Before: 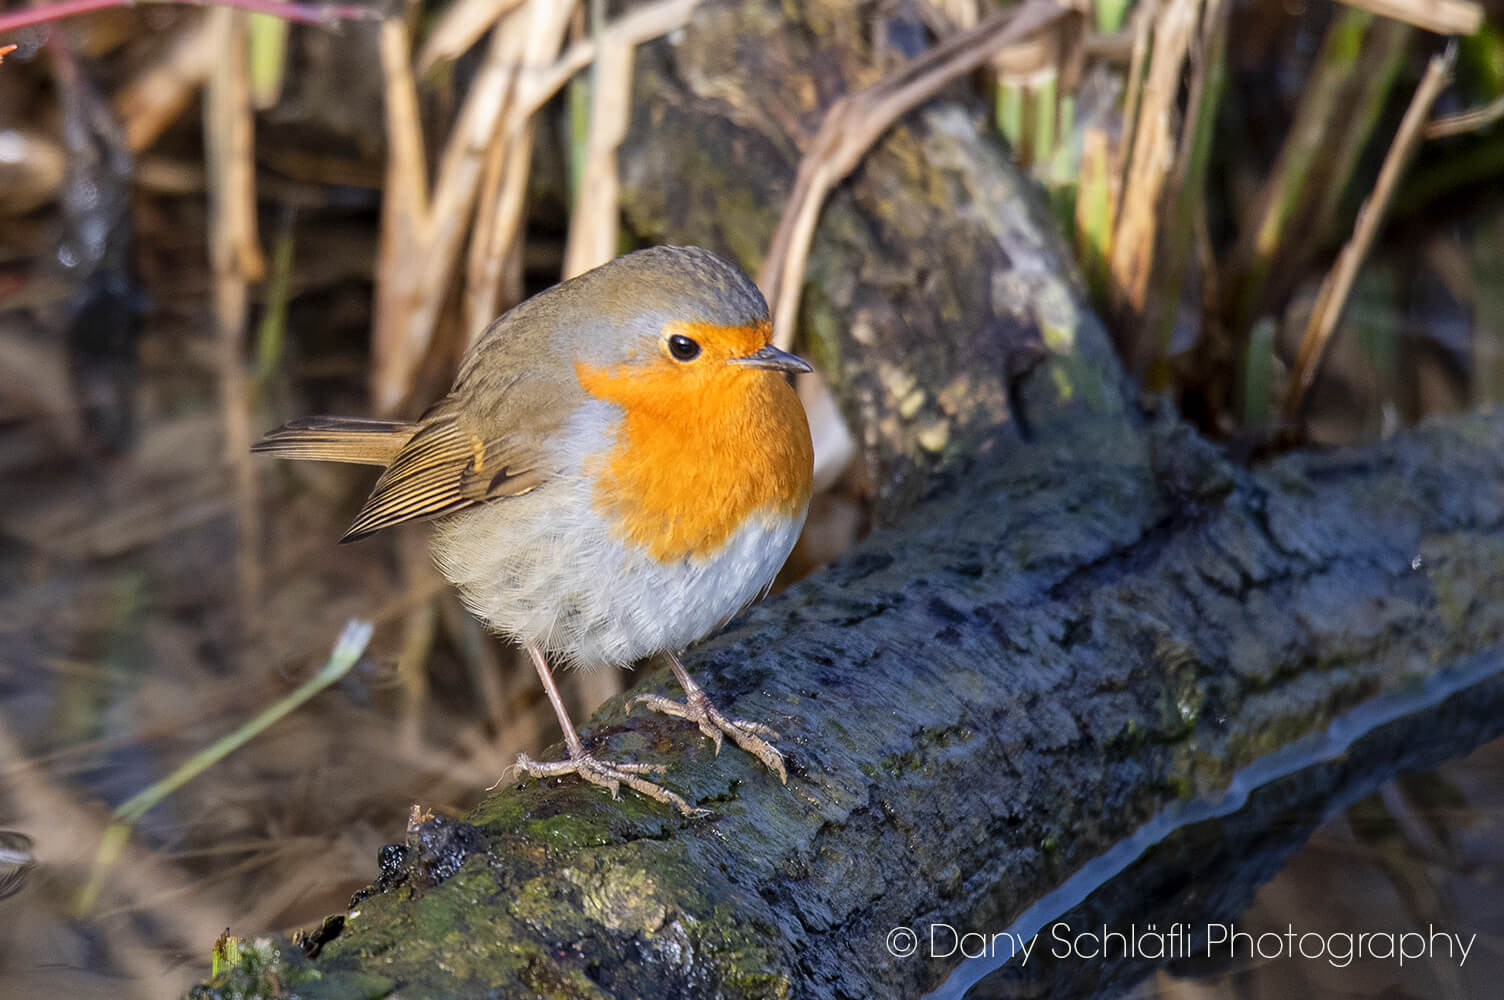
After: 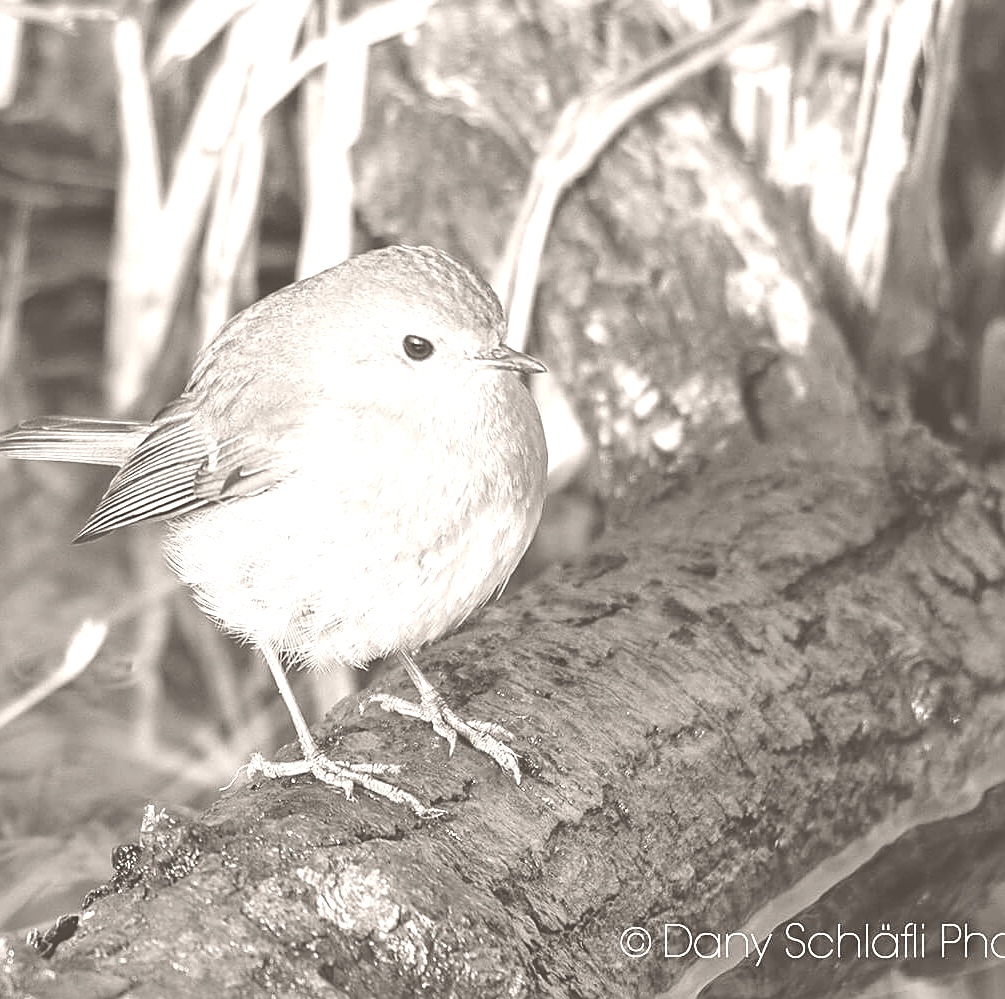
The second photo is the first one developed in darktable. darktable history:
crop and rotate: left 17.732%, right 15.423%
colorize: hue 34.49°, saturation 35.33%, source mix 100%, lightness 55%, version 1
sharpen: on, module defaults
